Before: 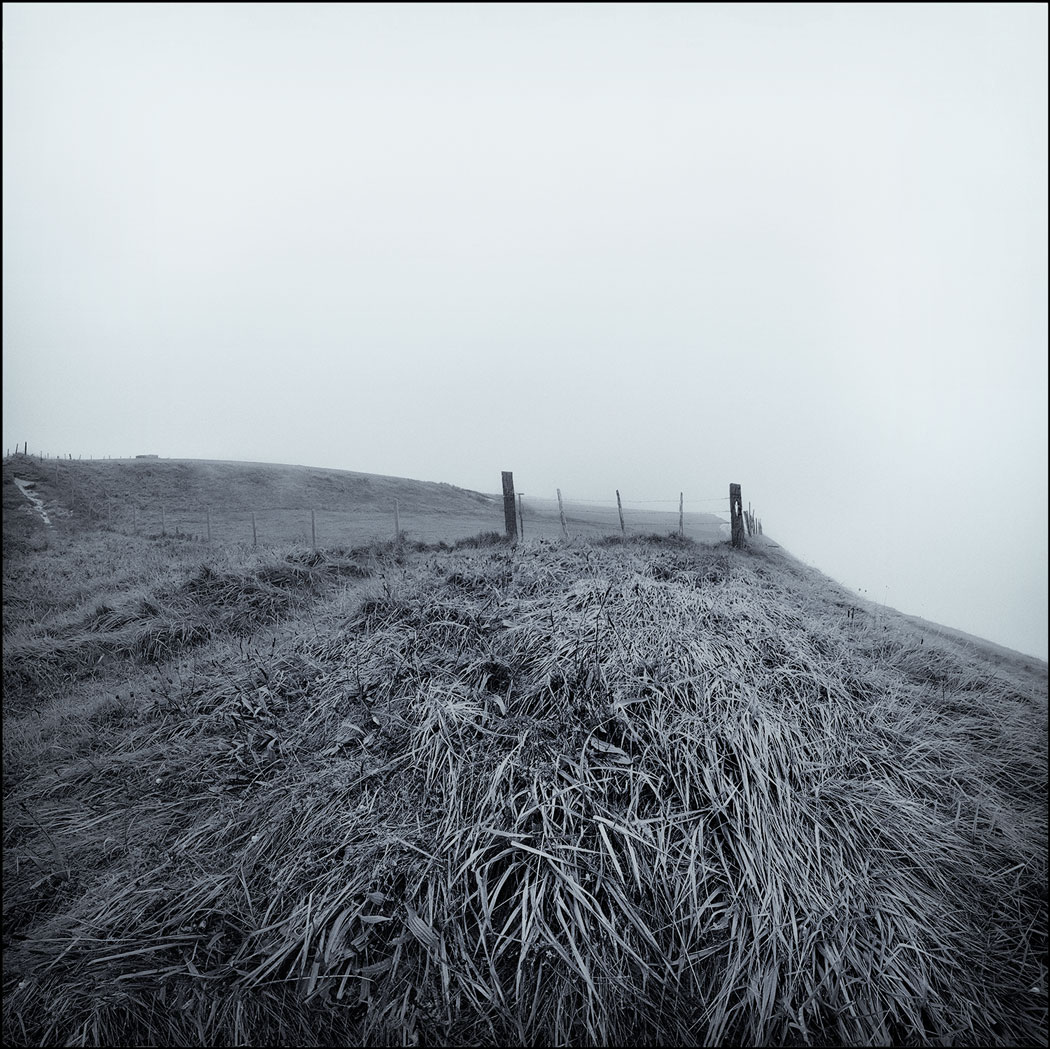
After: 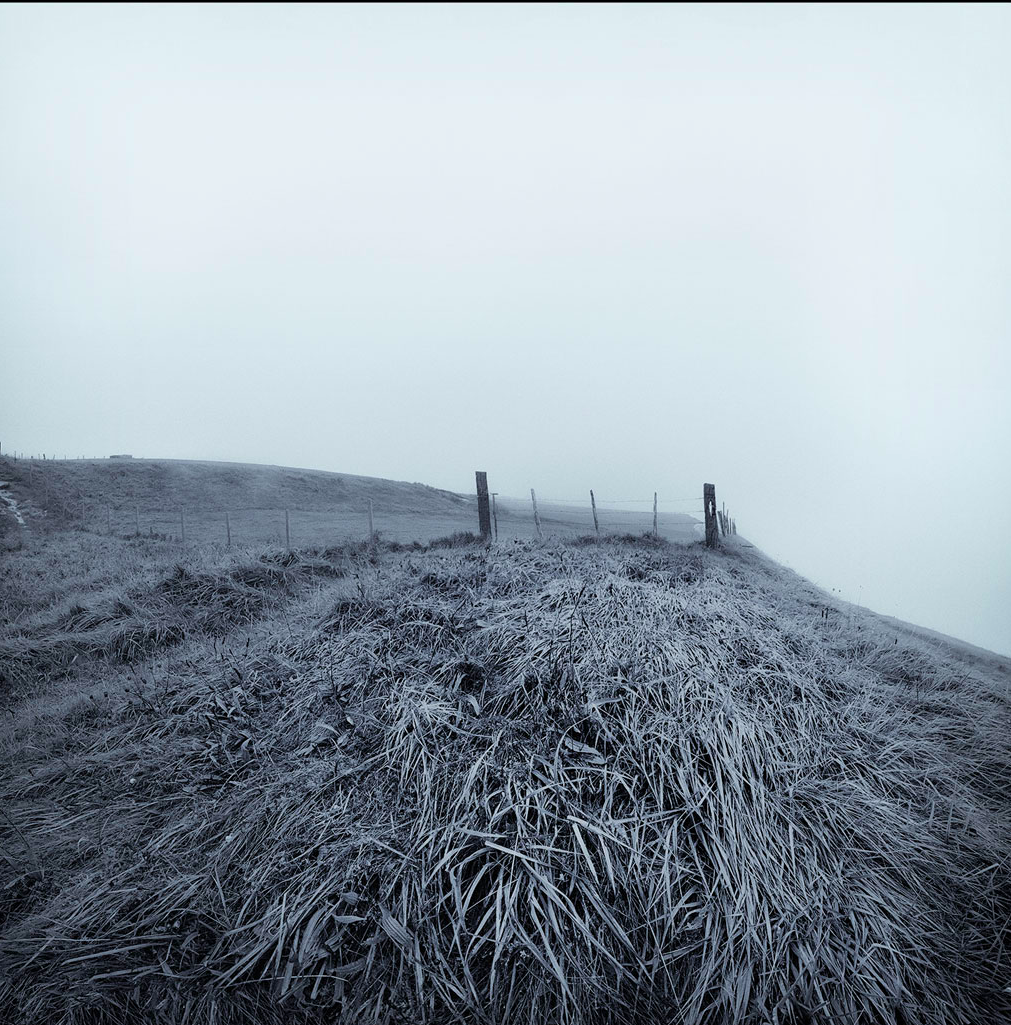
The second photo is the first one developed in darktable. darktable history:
color balance rgb: perceptual saturation grading › global saturation 25%, global vibrance 20%
velvia: on, module defaults
crop and rotate: left 2.536%, right 1.107%, bottom 2.246%
